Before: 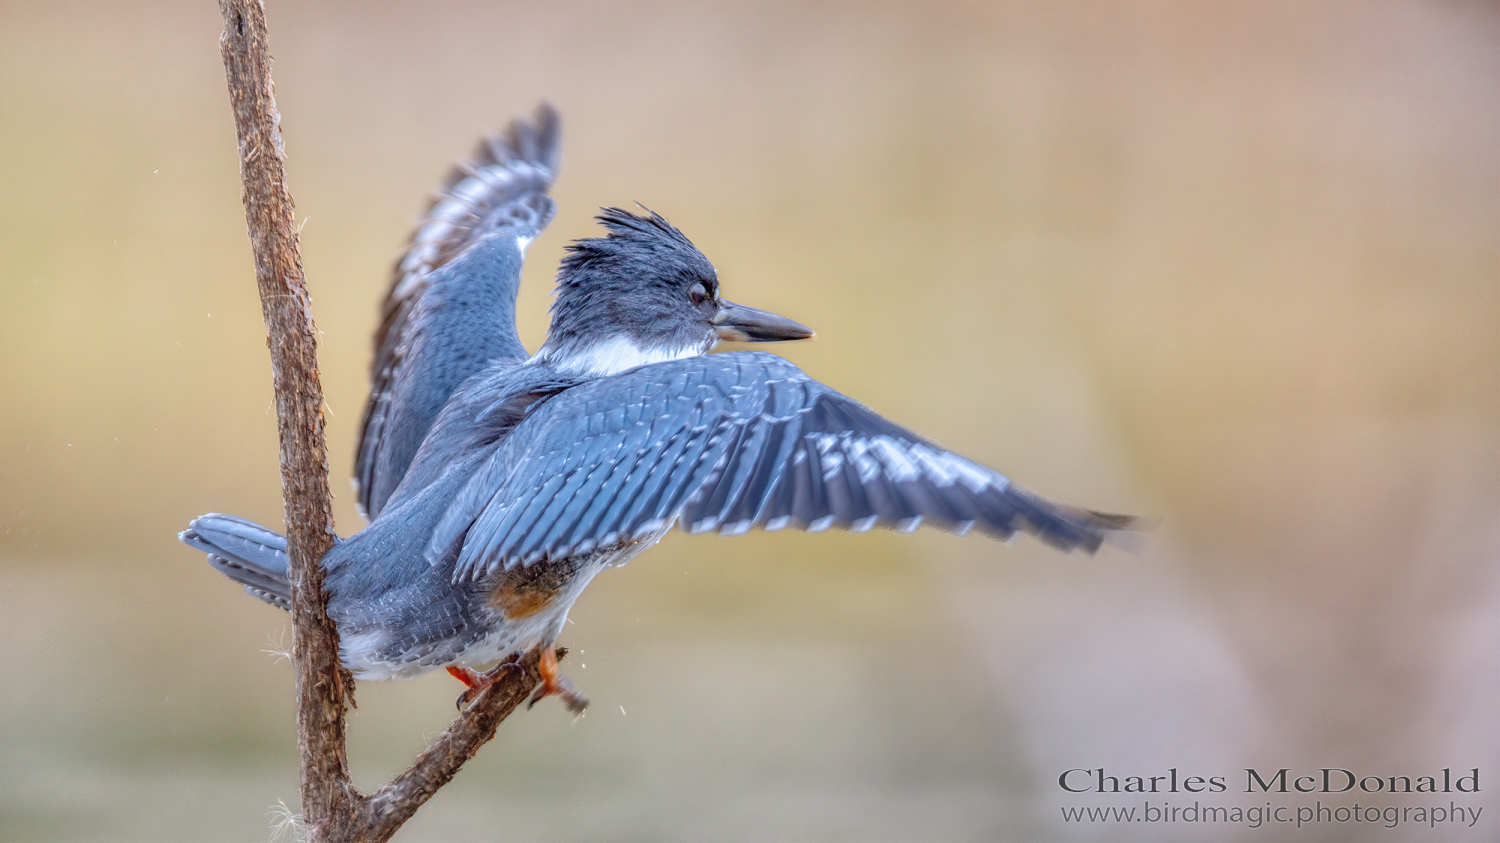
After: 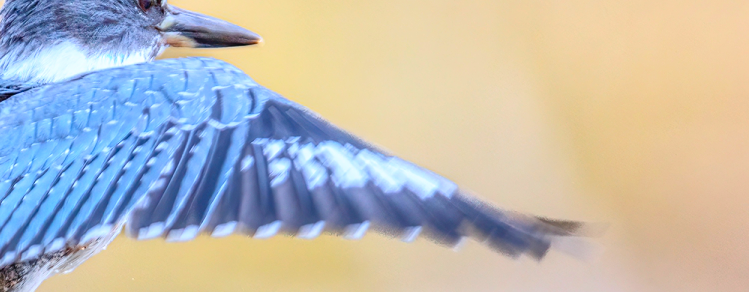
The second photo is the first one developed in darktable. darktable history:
crop: left 36.911%, top 34.987%, right 13.145%, bottom 30.328%
contrast brightness saturation: contrast 0.243, brightness 0.269, saturation 0.385
shadows and highlights: shadows 37.73, highlights -27.27, soften with gaussian
